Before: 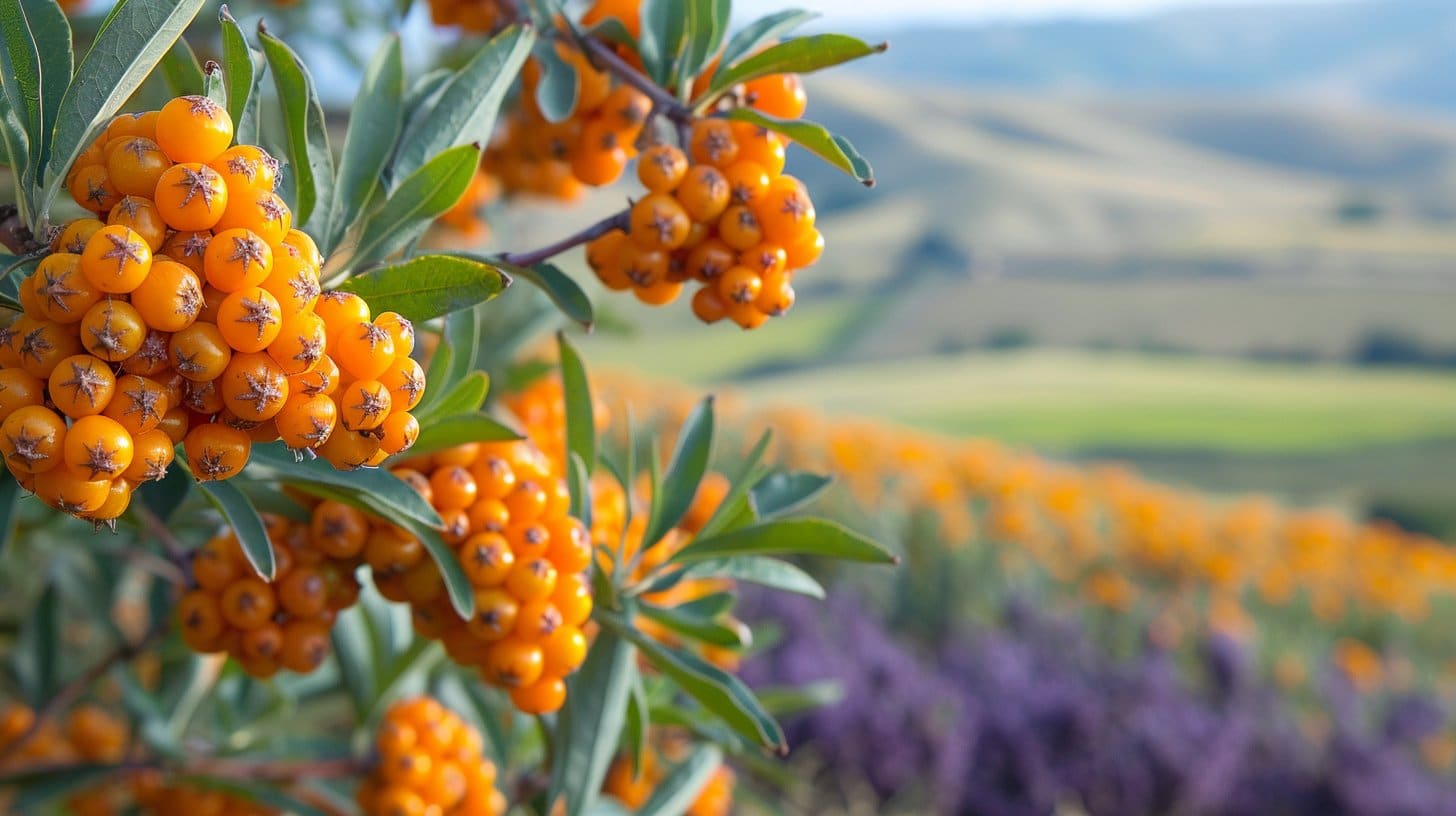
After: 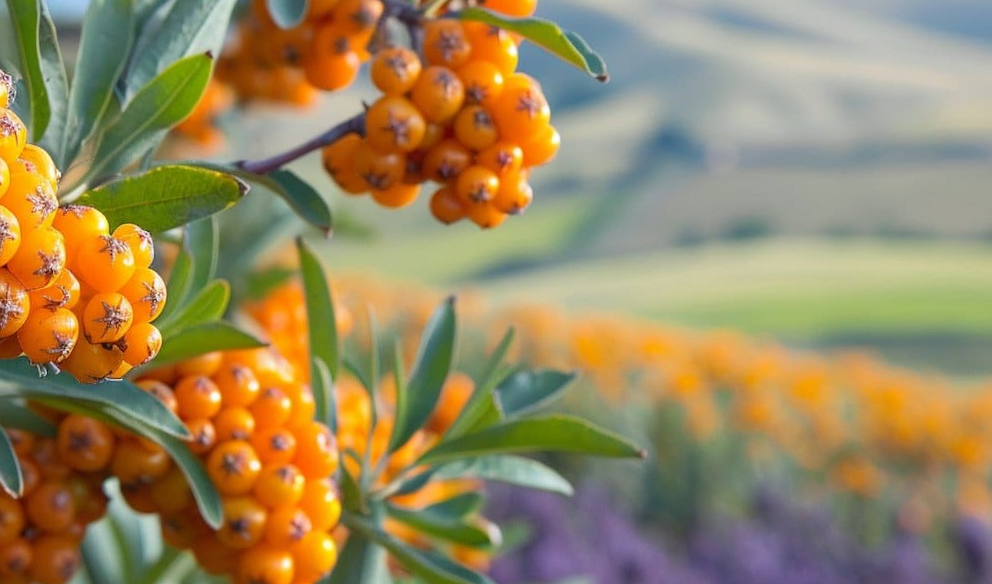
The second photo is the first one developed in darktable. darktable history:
crop and rotate: left 17.046%, top 10.659%, right 12.989%, bottom 14.553%
rotate and perspective: rotation -2°, crop left 0.022, crop right 0.978, crop top 0.049, crop bottom 0.951
